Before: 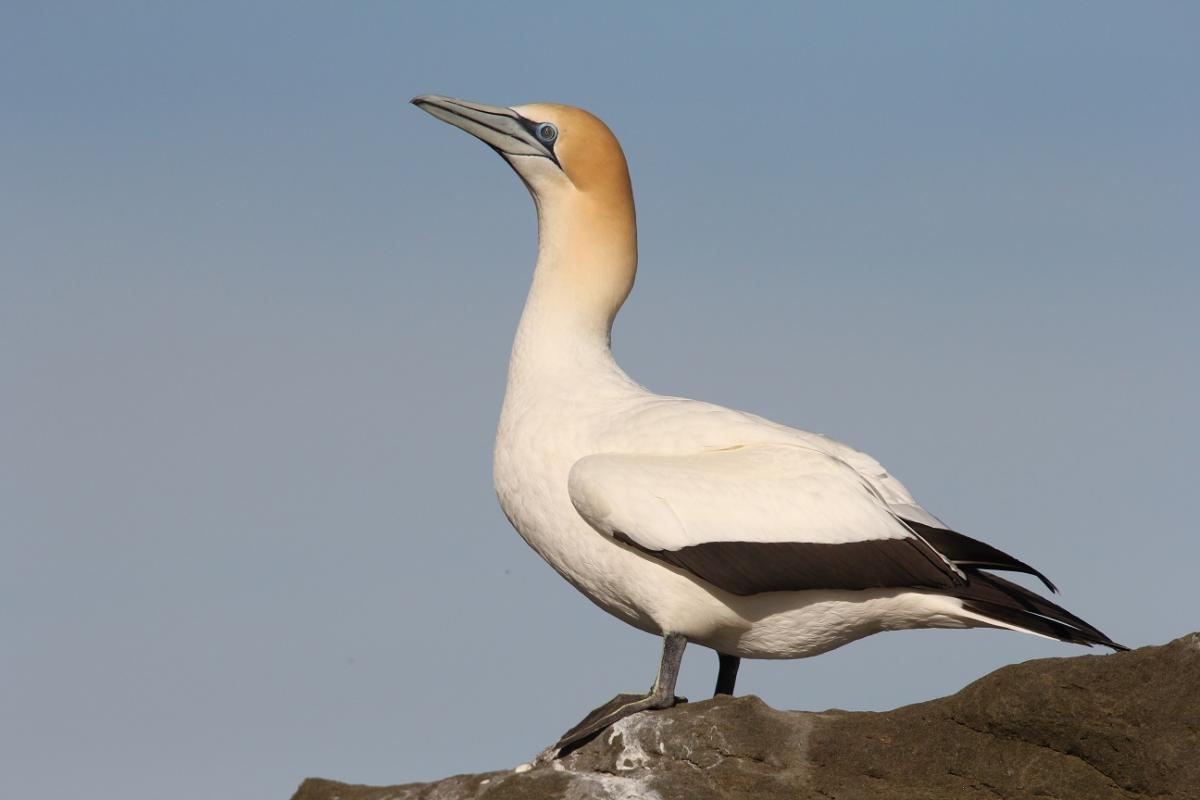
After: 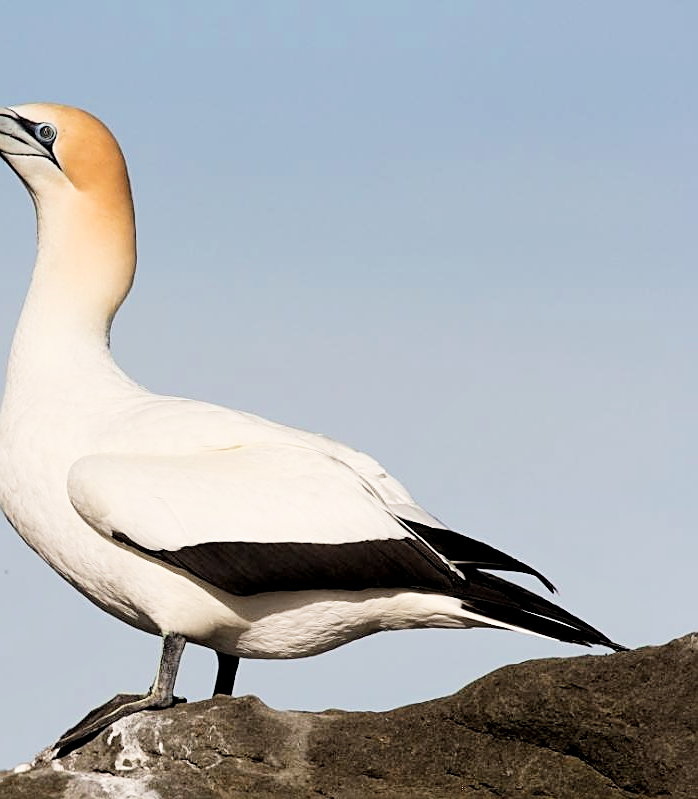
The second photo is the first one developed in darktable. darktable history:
crop: left 41.751%
local contrast: highlights 107%, shadows 101%, detail 120%, midtone range 0.2
filmic rgb: black relative exposure -5.09 EV, white relative exposure 3.97 EV, hardness 2.9, contrast 1.394, highlights saturation mix -30.02%, iterations of high-quality reconstruction 0
sharpen: on, module defaults
exposure: black level correction 0, exposure 0.686 EV, compensate highlight preservation false
